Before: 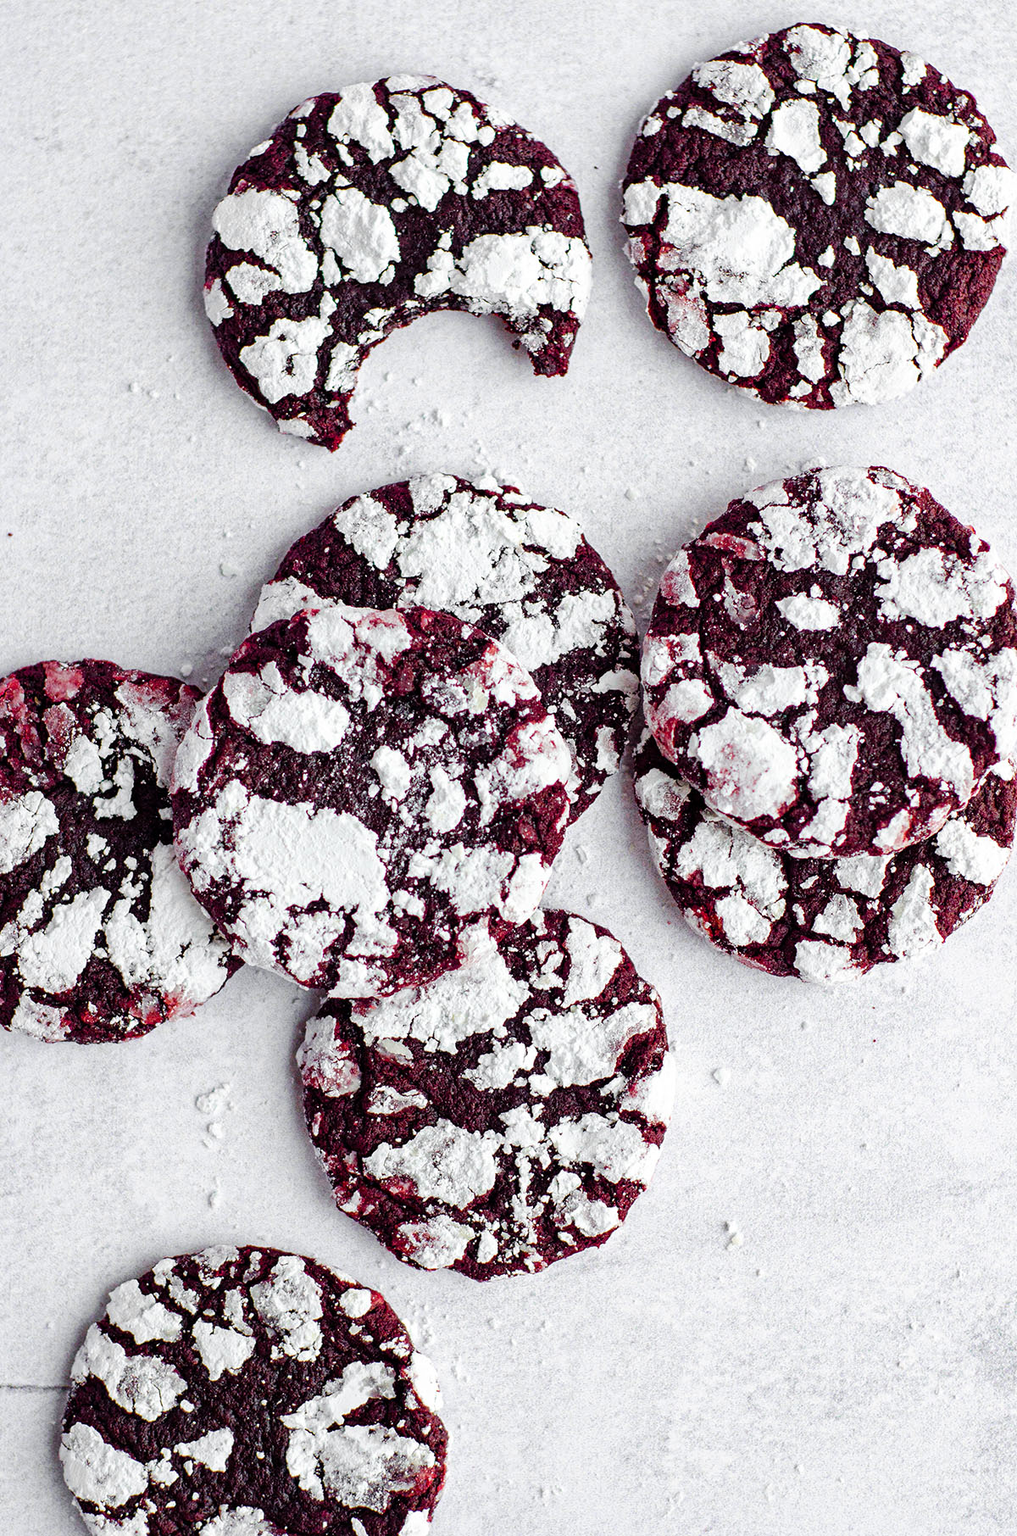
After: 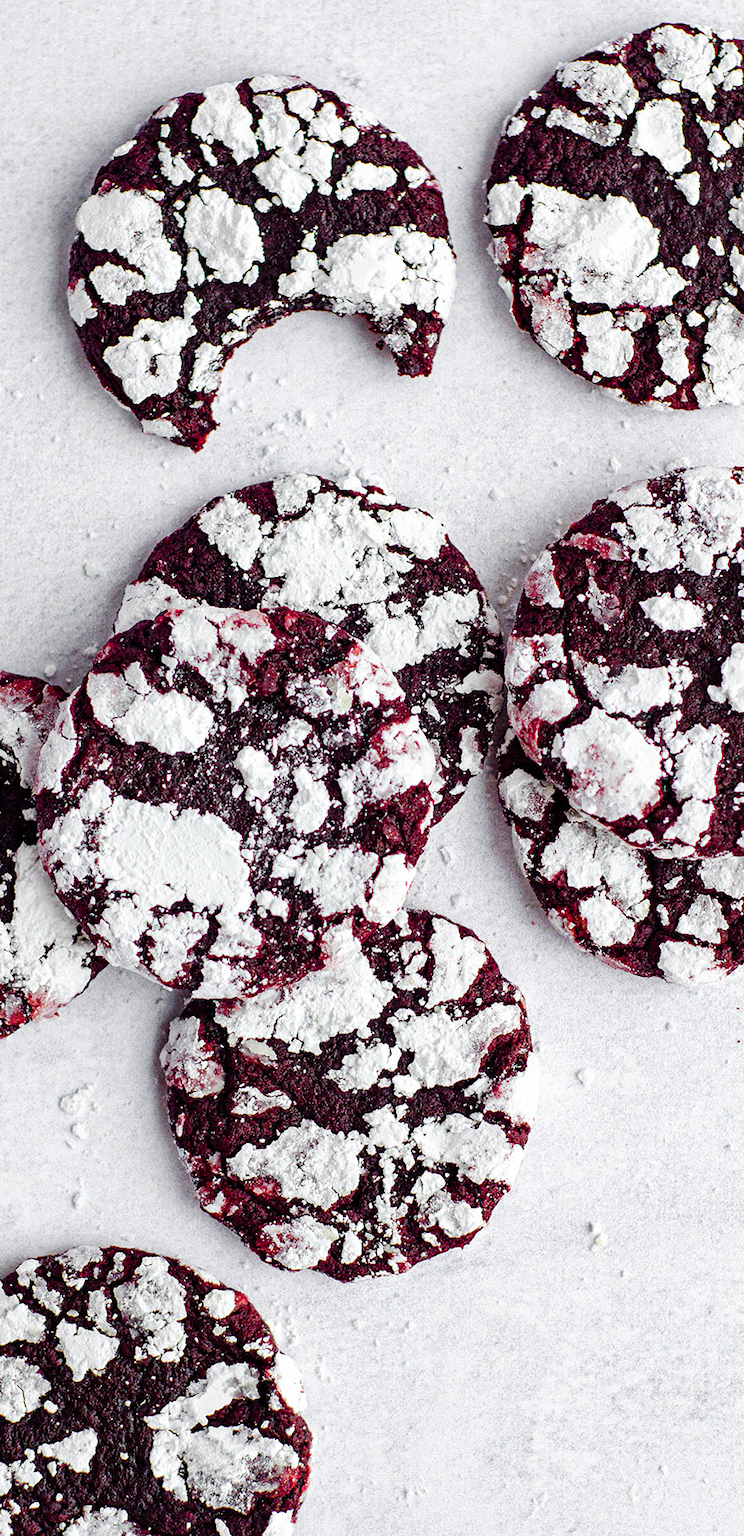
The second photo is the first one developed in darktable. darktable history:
crop: left 13.443%, right 13.31%
contrast brightness saturation: contrast 0.08, saturation 0.02
